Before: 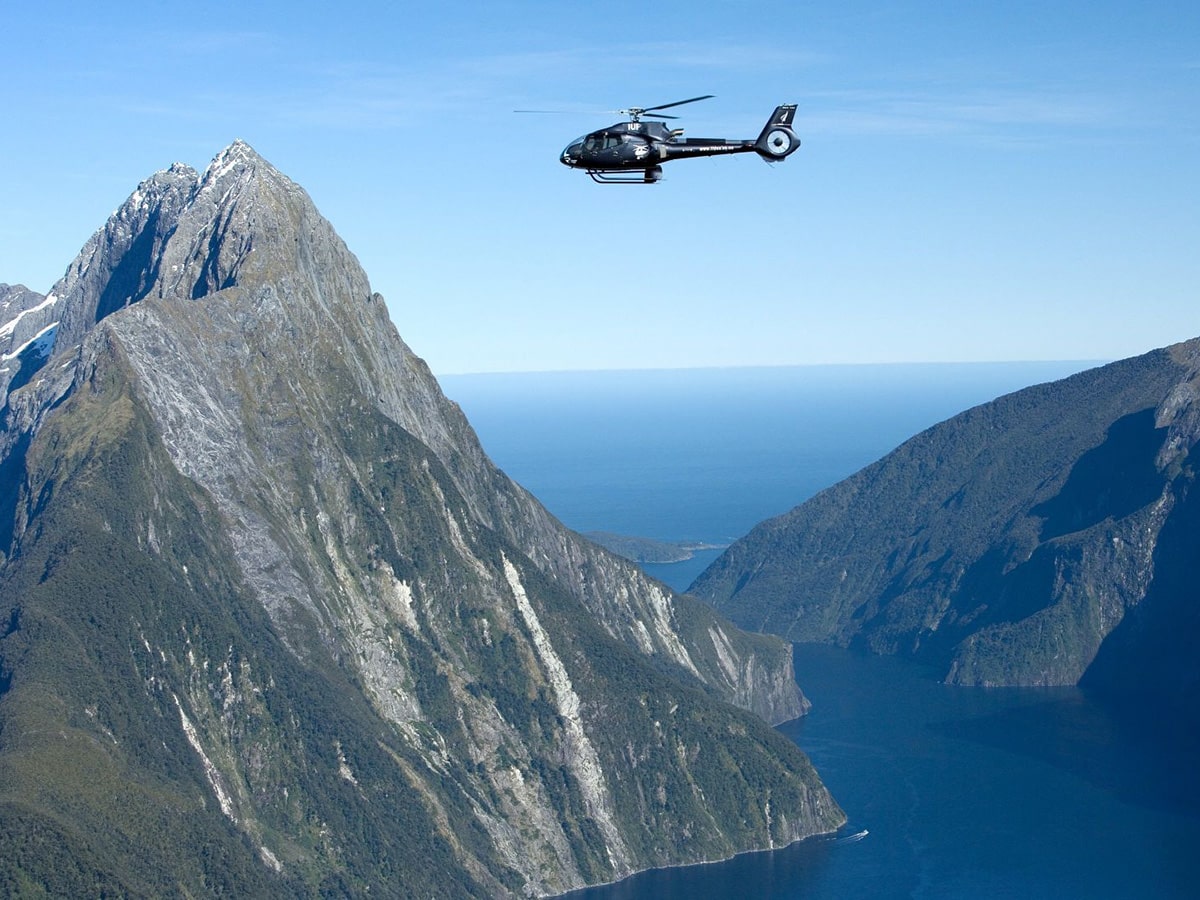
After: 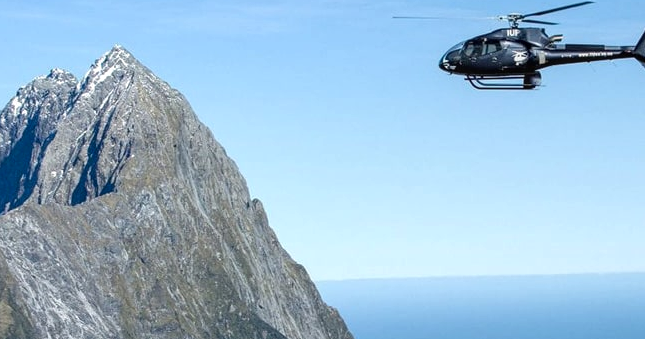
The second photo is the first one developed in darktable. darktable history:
local contrast: on, module defaults
crop: left 10.125%, top 10.519%, right 36.092%, bottom 51.805%
